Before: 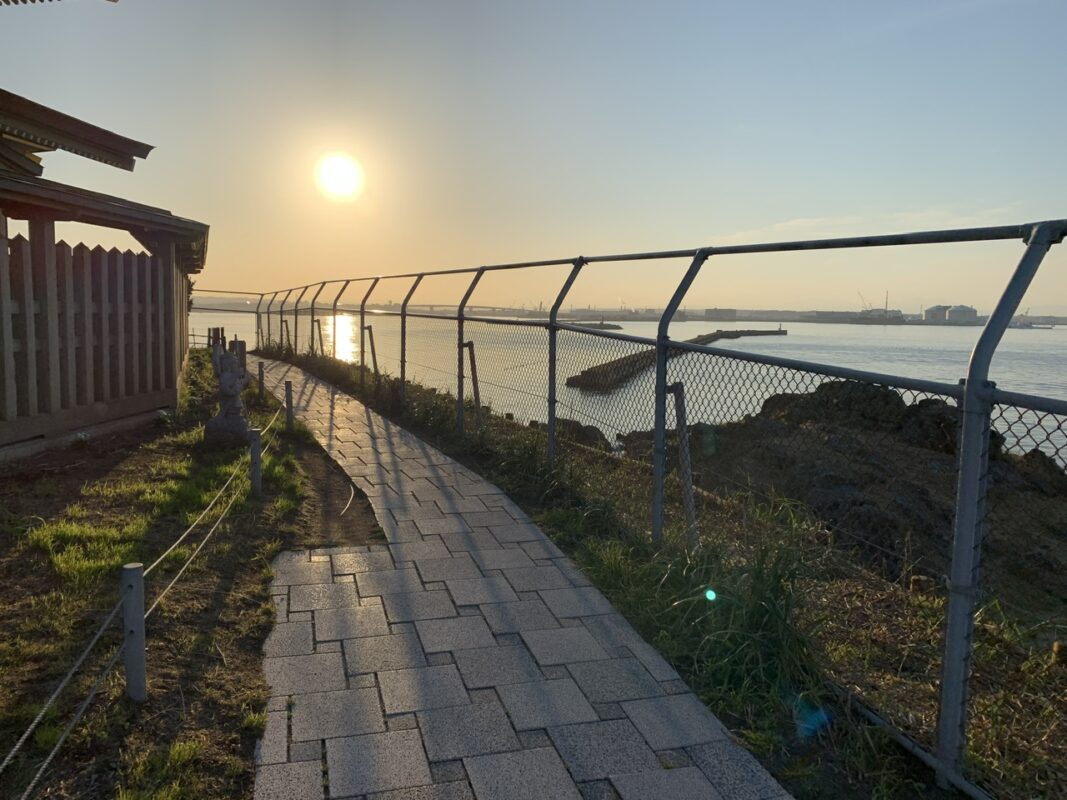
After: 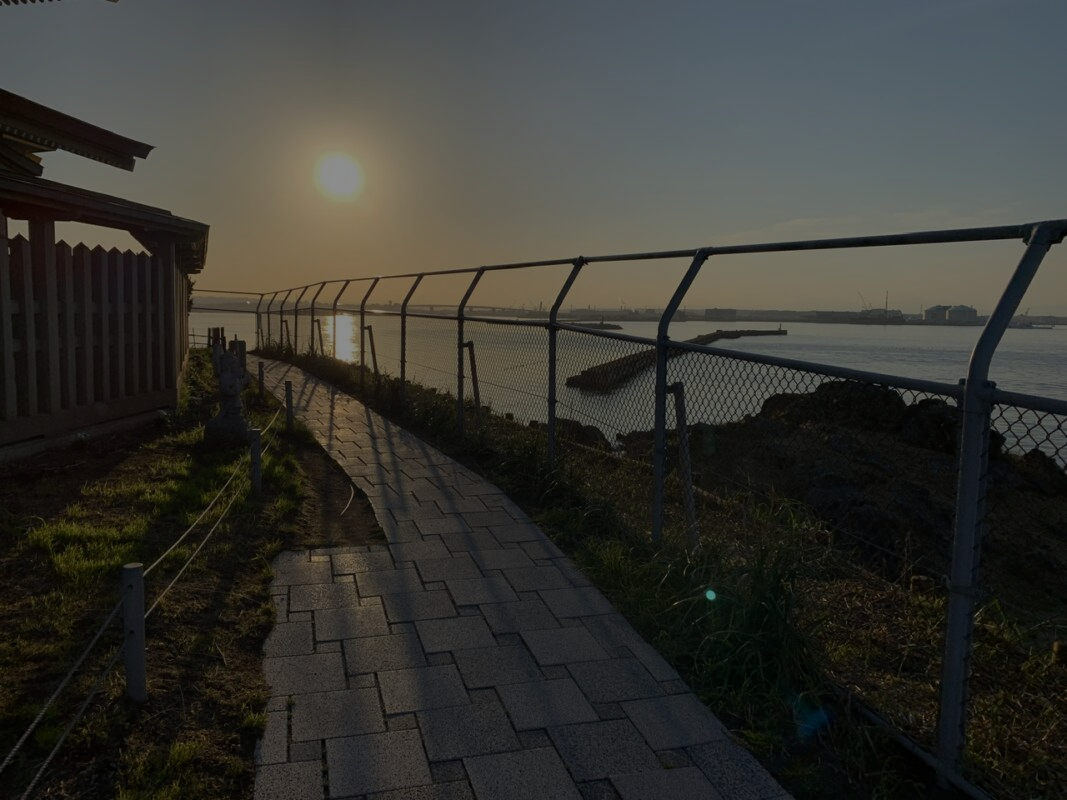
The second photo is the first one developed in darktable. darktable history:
contrast brightness saturation: contrast 0.073
exposure: exposure -1.961 EV, compensate highlight preservation false
